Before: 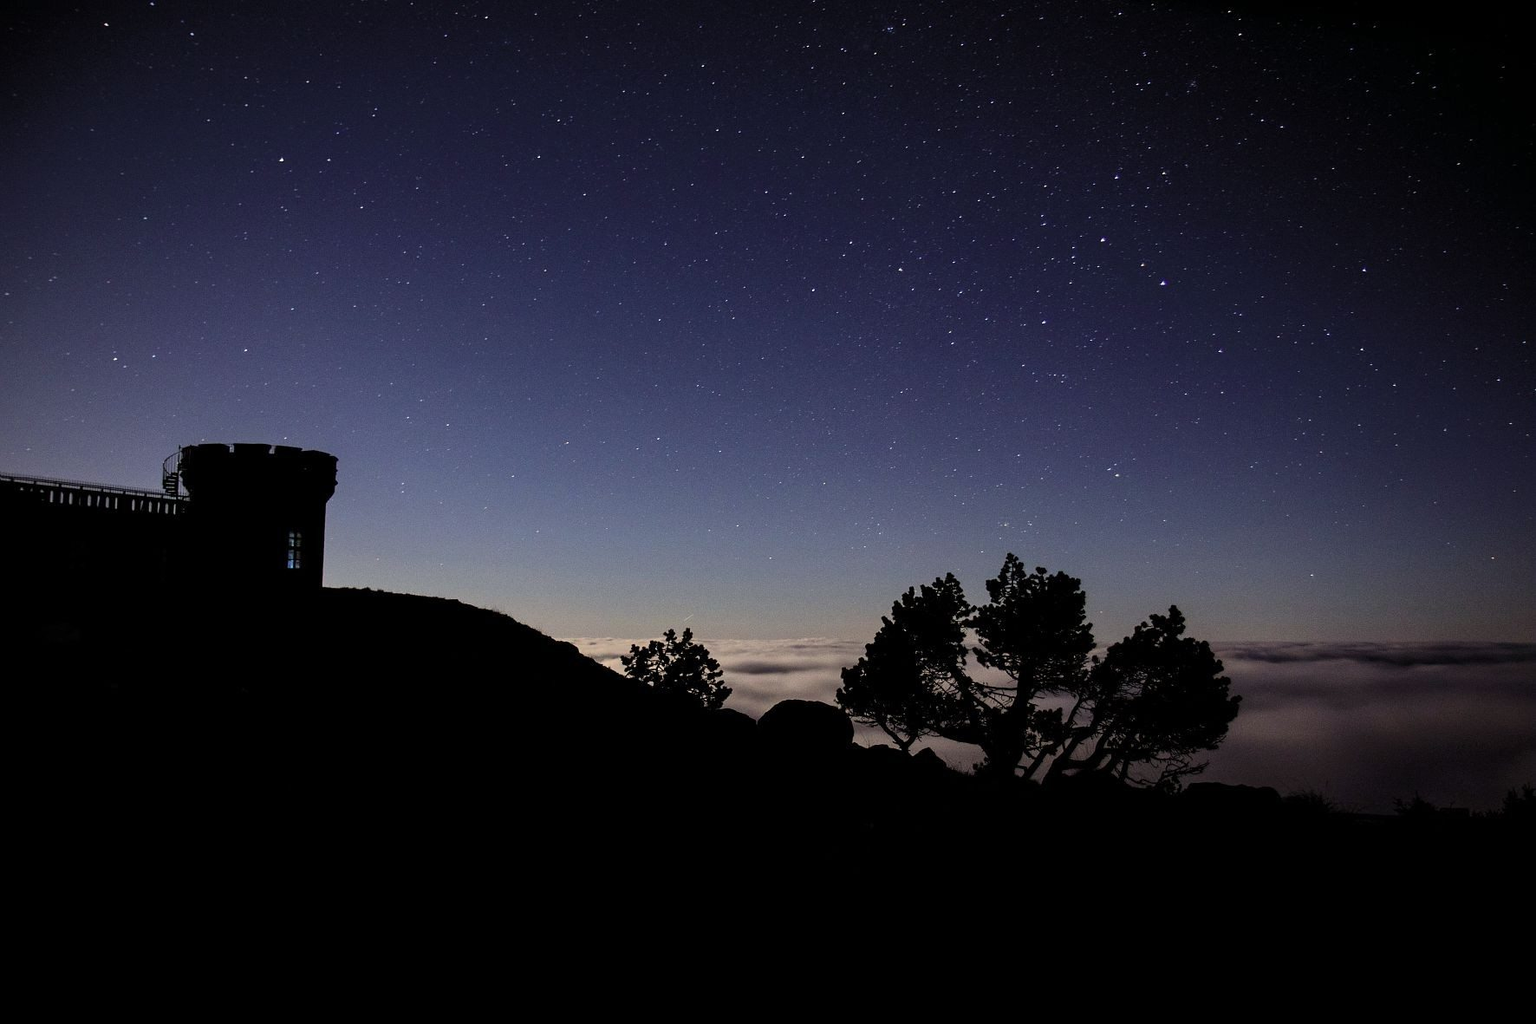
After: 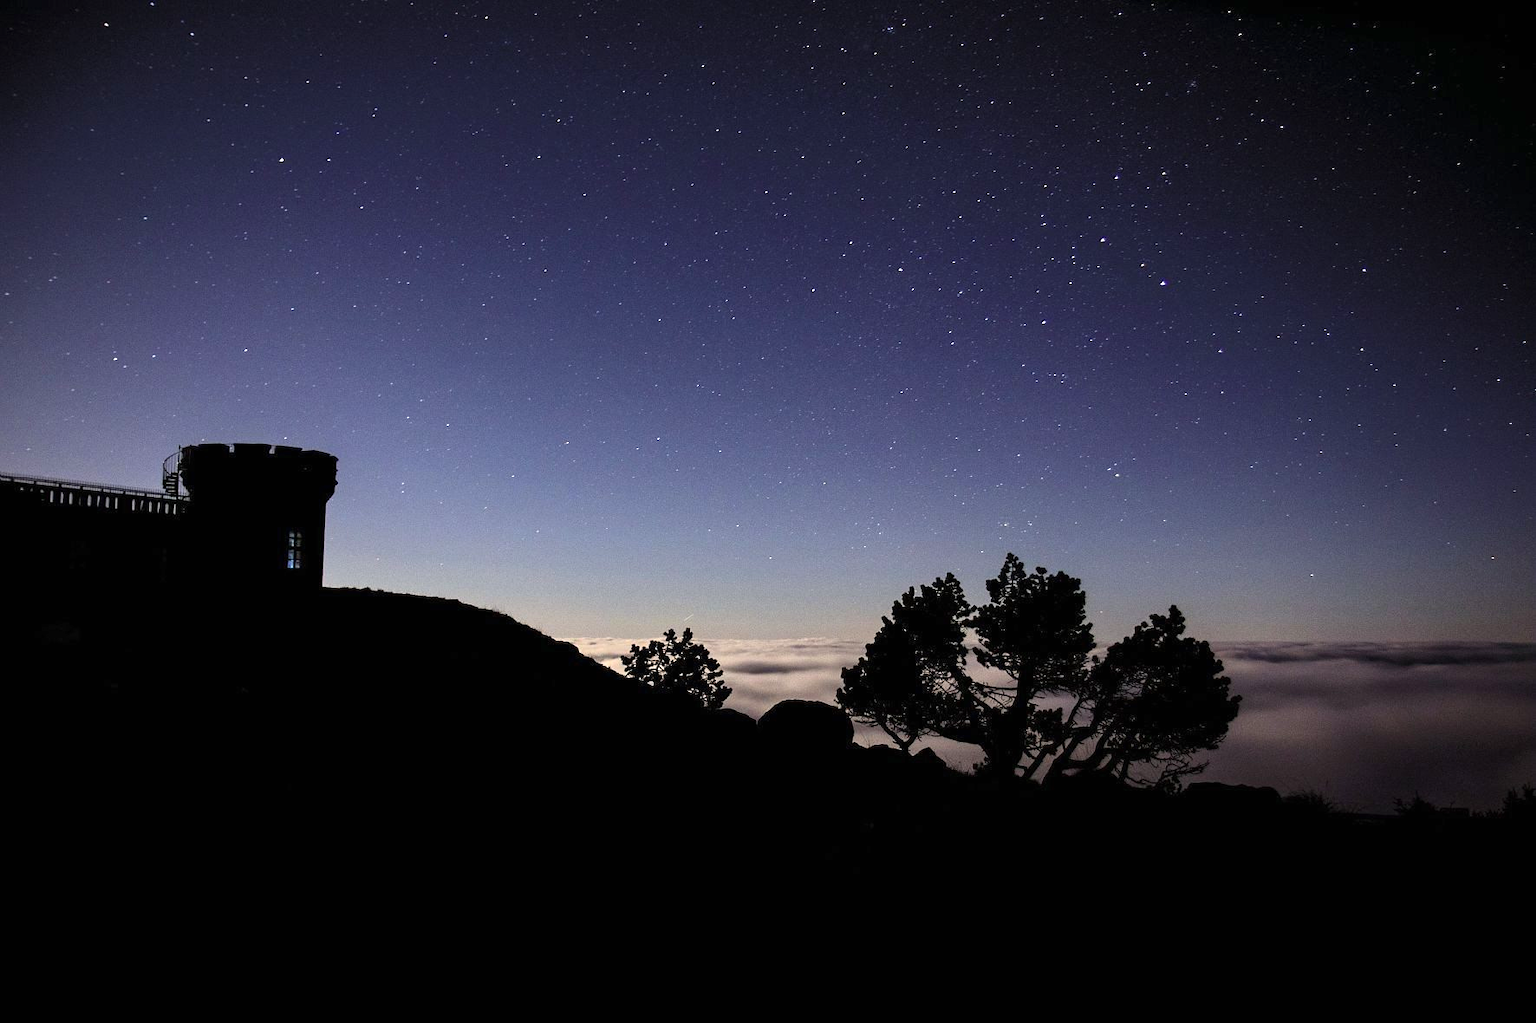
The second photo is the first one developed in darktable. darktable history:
exposure: black level correction 0, exposure 0.704 EV, compensate exposure bias true, compensate highlight preservation false
